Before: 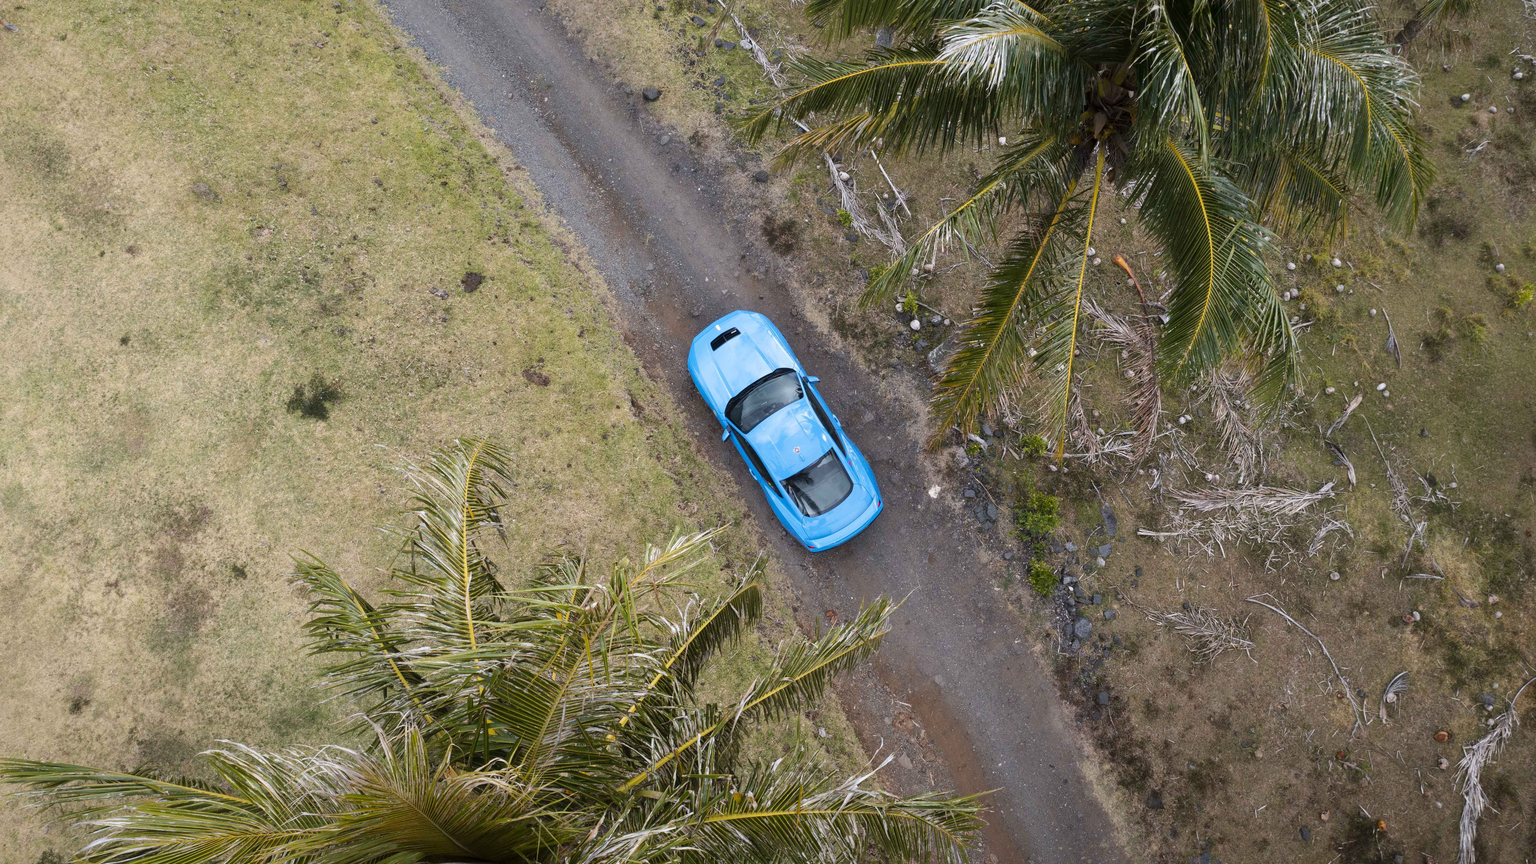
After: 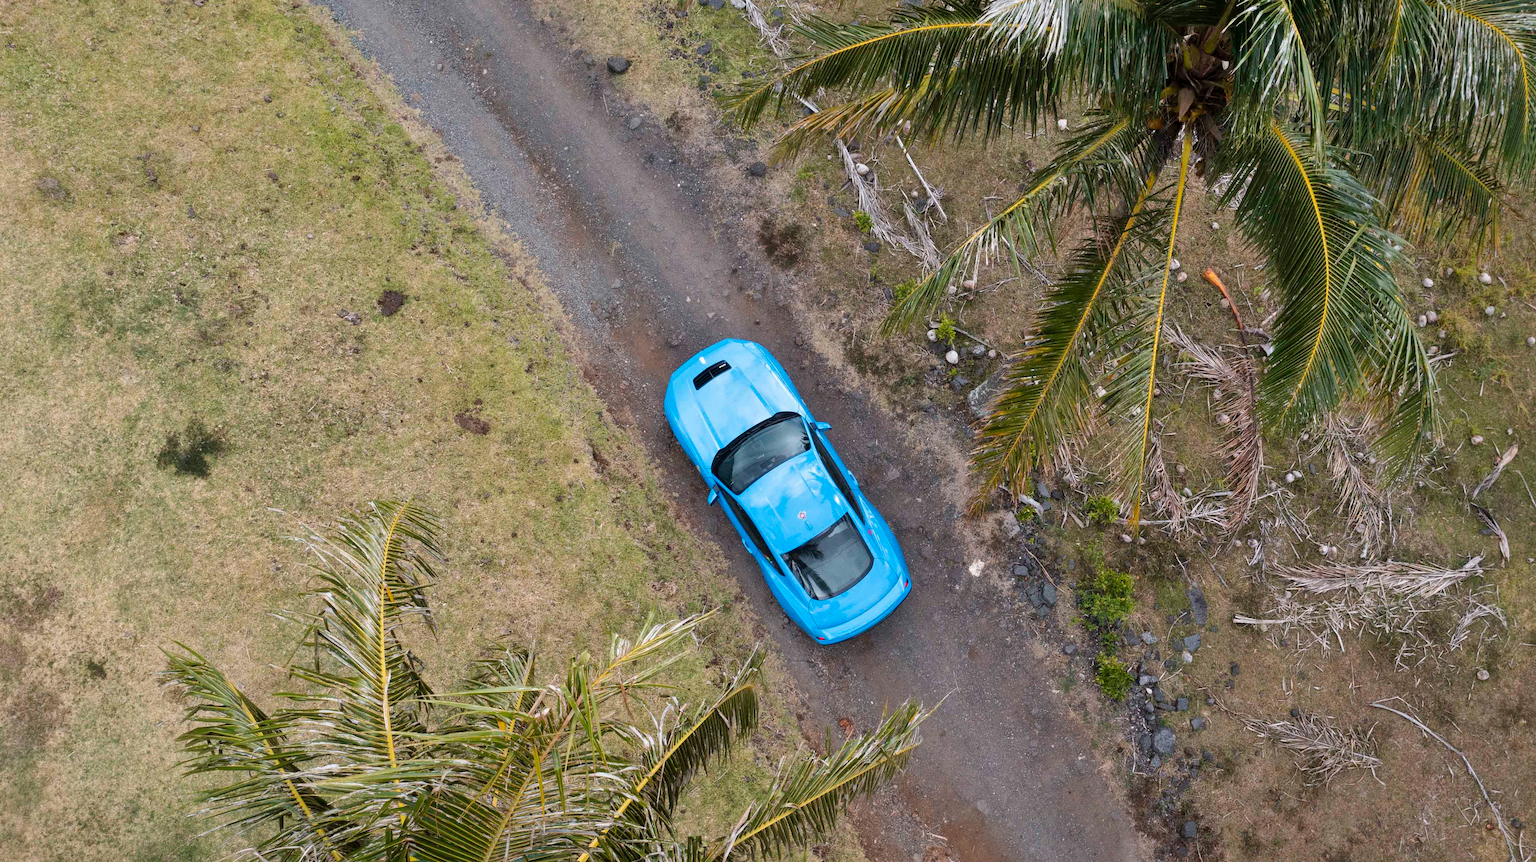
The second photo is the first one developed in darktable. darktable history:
crop and rotate: left 10.631%, top 4.989%, right 10.338%, bottom 16.065%
shadows and highlights: low approximation 0.01, soften with gaussian
